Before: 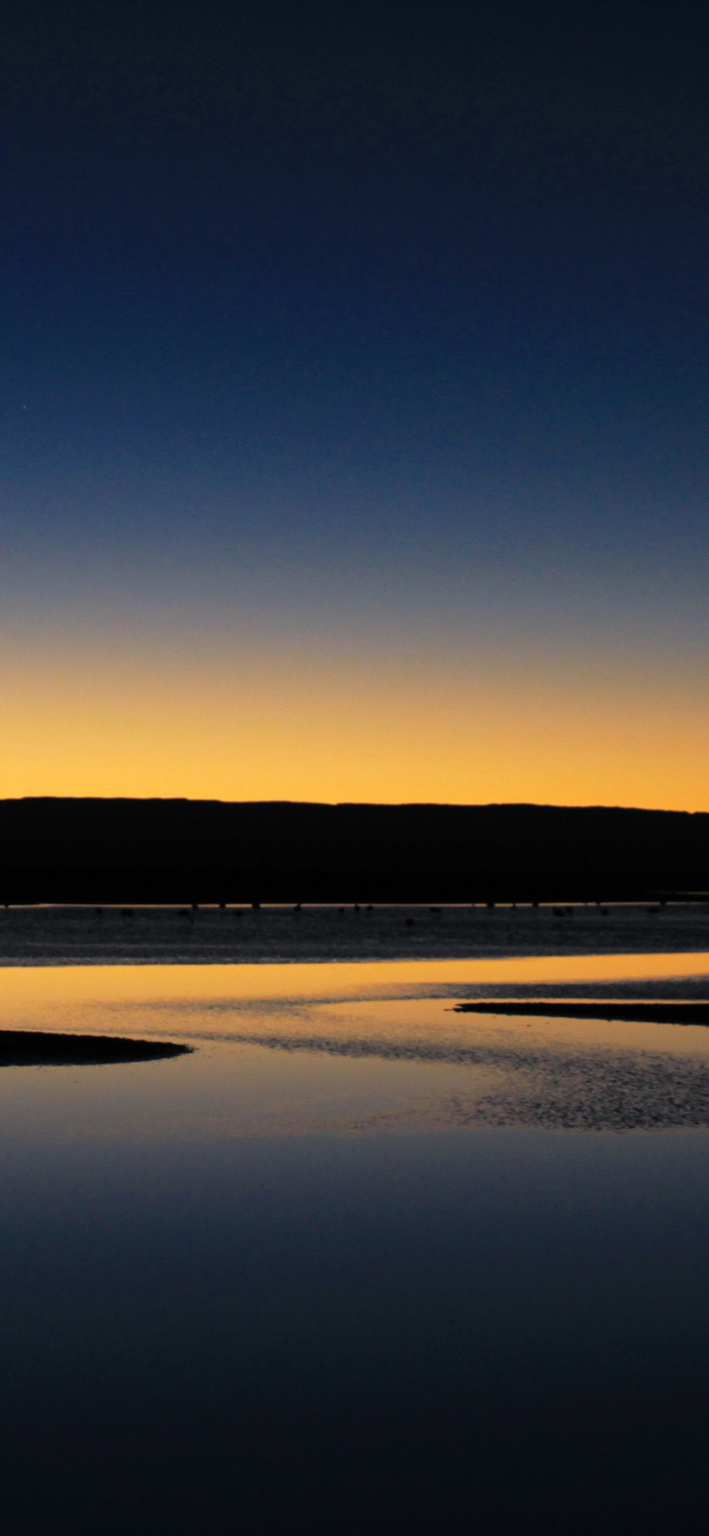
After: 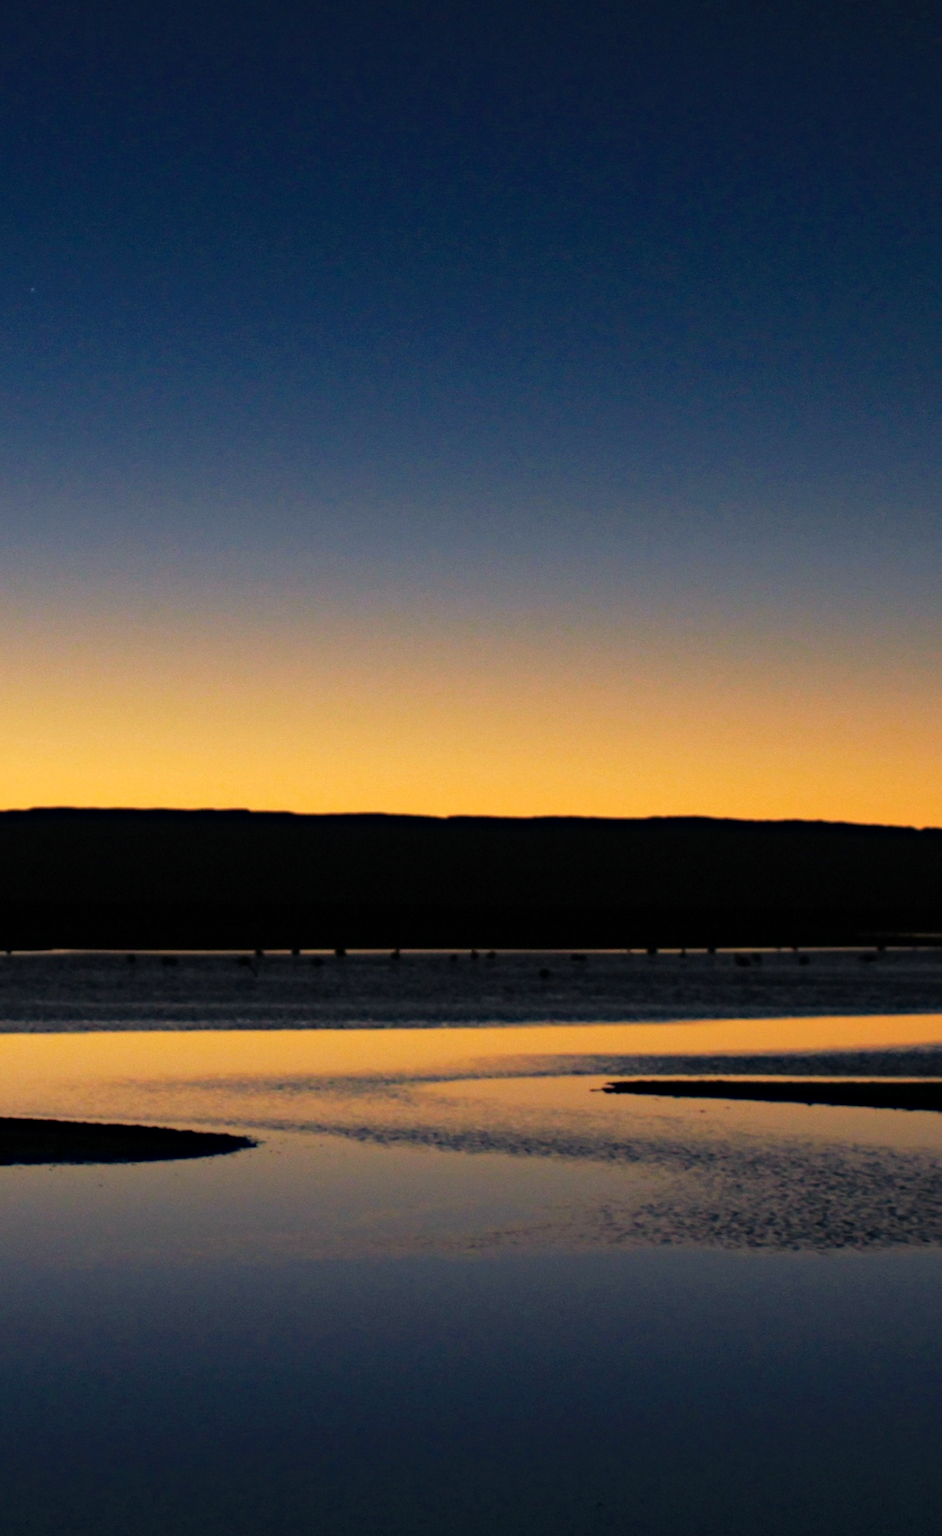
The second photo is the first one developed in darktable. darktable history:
crop and rotate: top 12.316%, bottom 12.366%
haze removal: compatibility mode true, adaptive false
